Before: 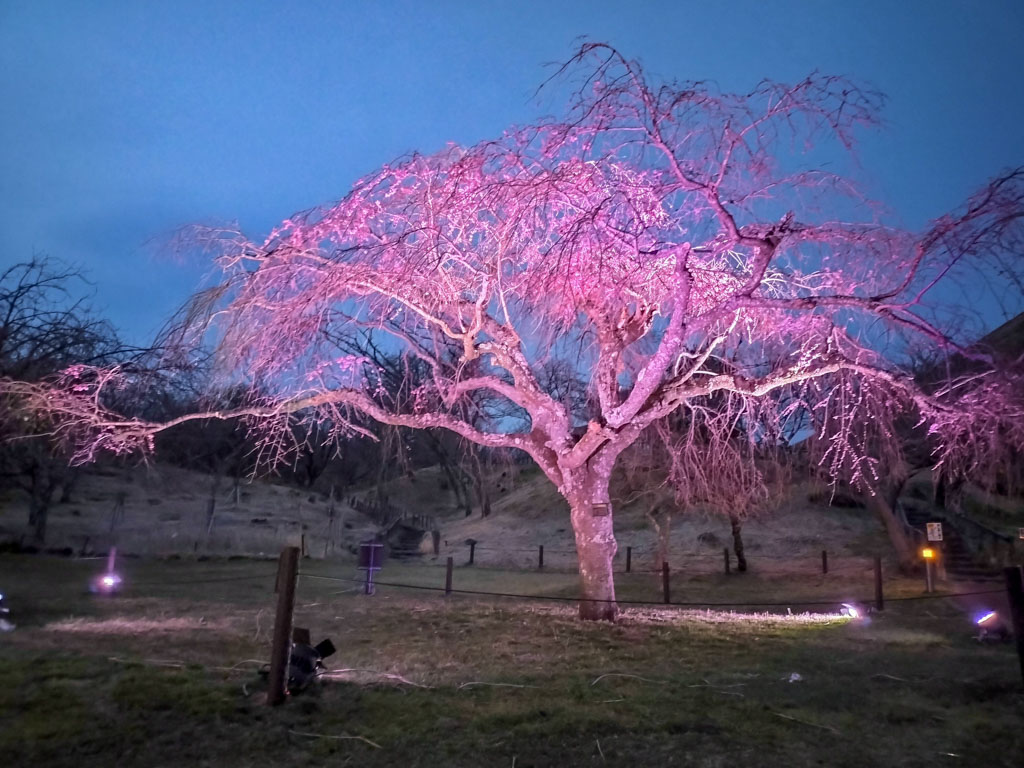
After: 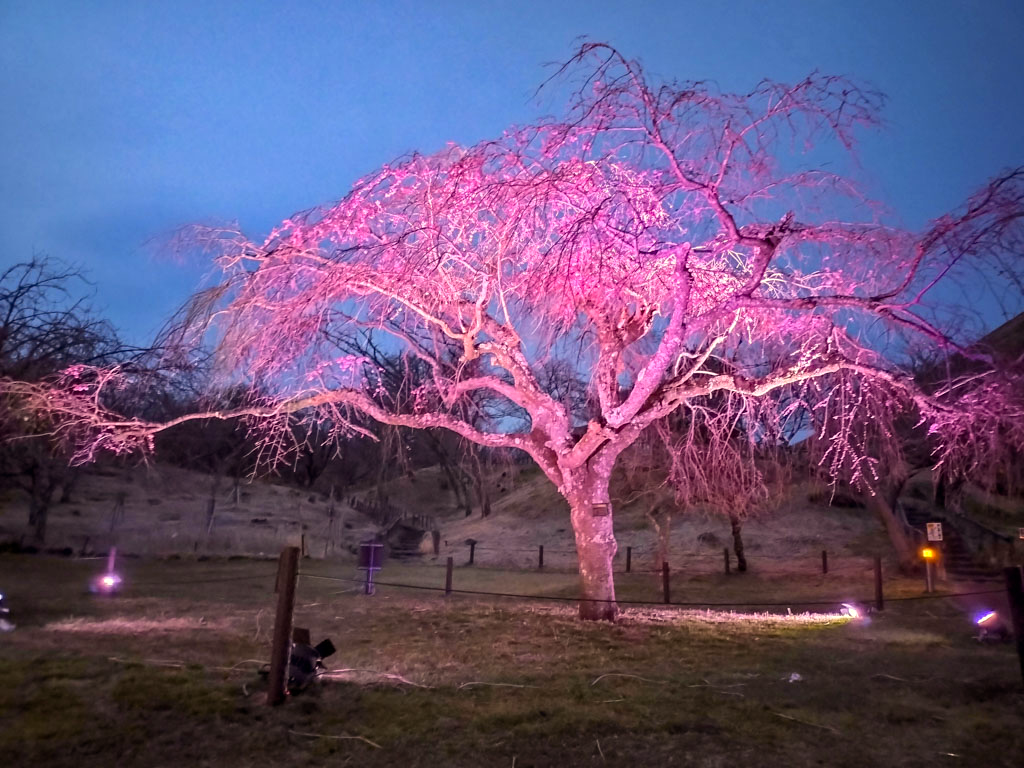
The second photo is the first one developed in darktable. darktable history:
color balance rgb: power › chroma 1.551%, power › hue 28.18°, highlights gain › chroma 3.029%, highlights gain › hue 60.21°, linear chroma grading › global chroma 14.867%, perceptual saturation grading › global saturation 0.298%, perceptual brilliance grading › highlights 9.495%, perceptual brilliance grading › mid-tones 5.131%, saturation formula JzAzBz (2021)
